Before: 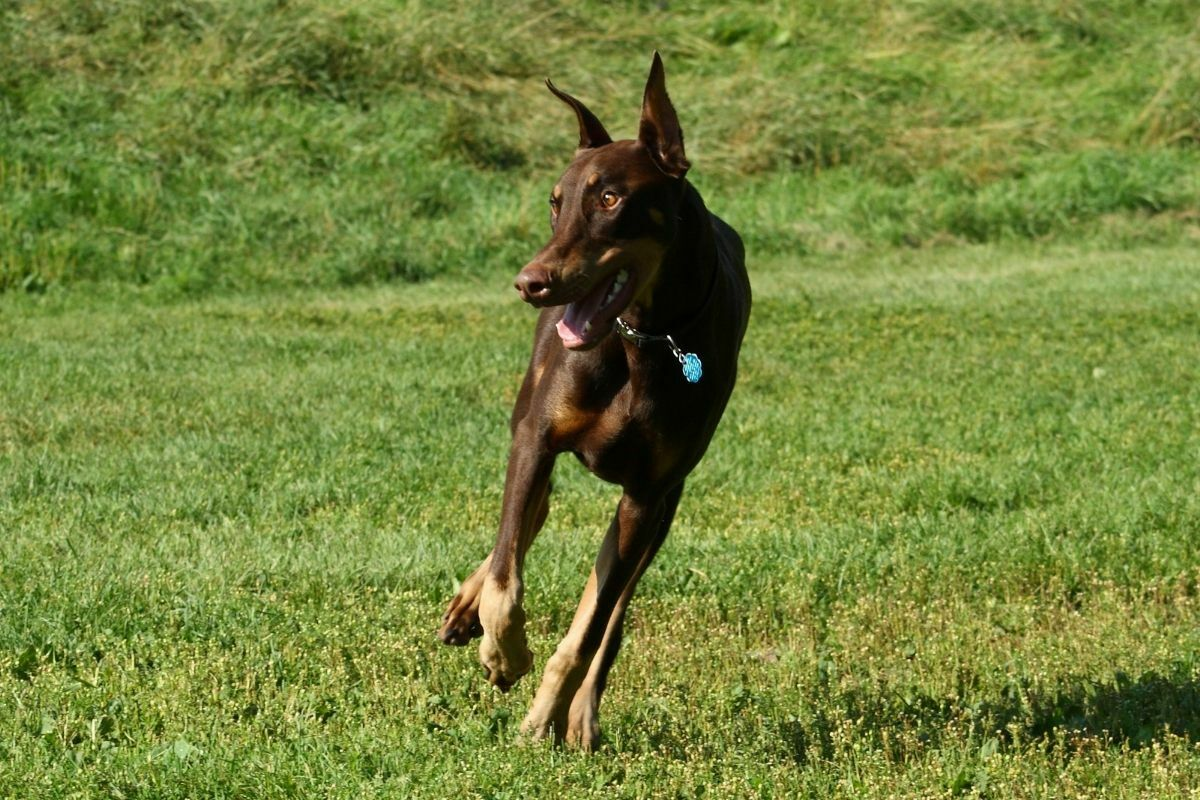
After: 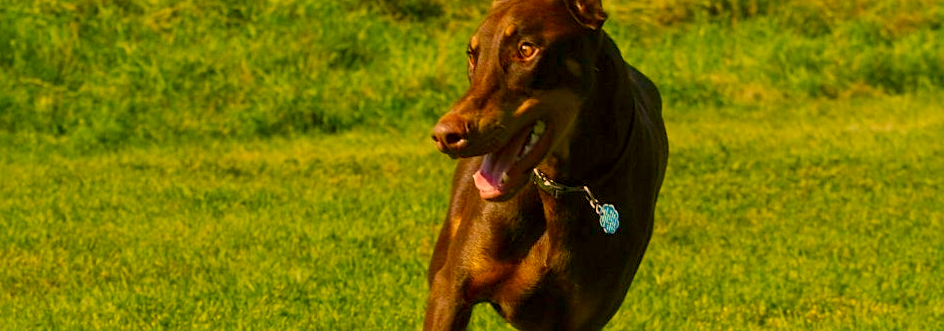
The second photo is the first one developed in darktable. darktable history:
sharpen: amount 0.214
color correction: highlights a* 18.54, highlights b* 34.95, shadows a* 1.68, shadows b* 6.23, saturation 1.05
local contrast: on, module defaults
color balance rgb: perceptual saturation grading › global saturation 35.942%, perceptual saturation grading › shadows 35.869%, contrast -20.248%
crop: left 6.994%, top 18.649%, right 14.288%, bottom 39.89%
